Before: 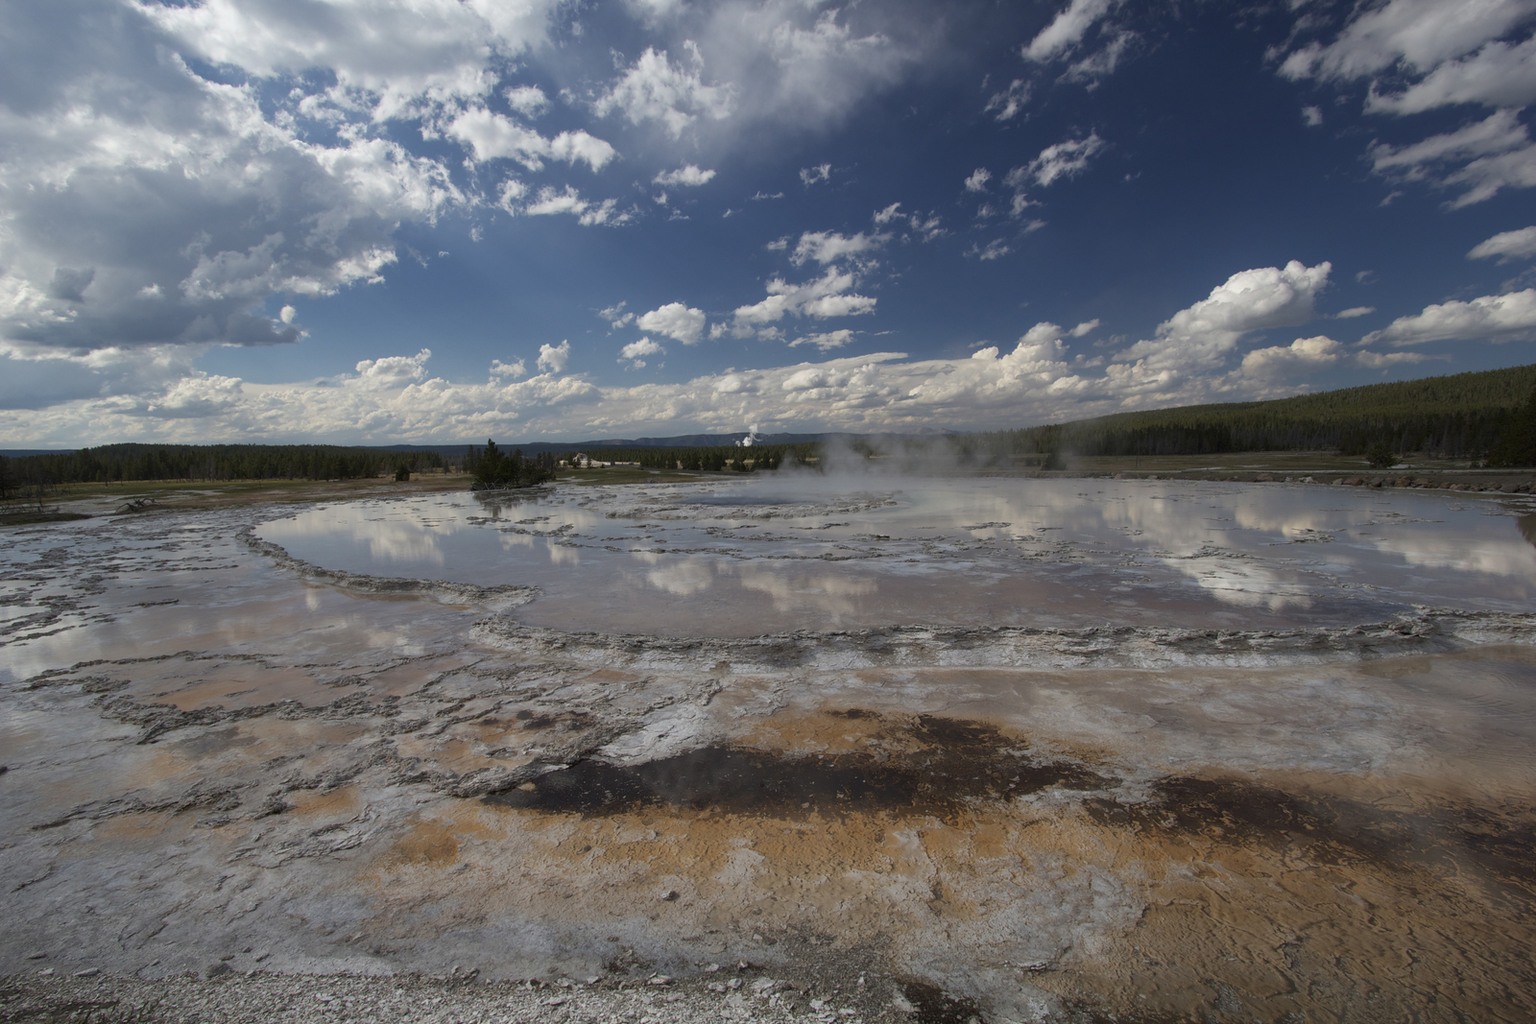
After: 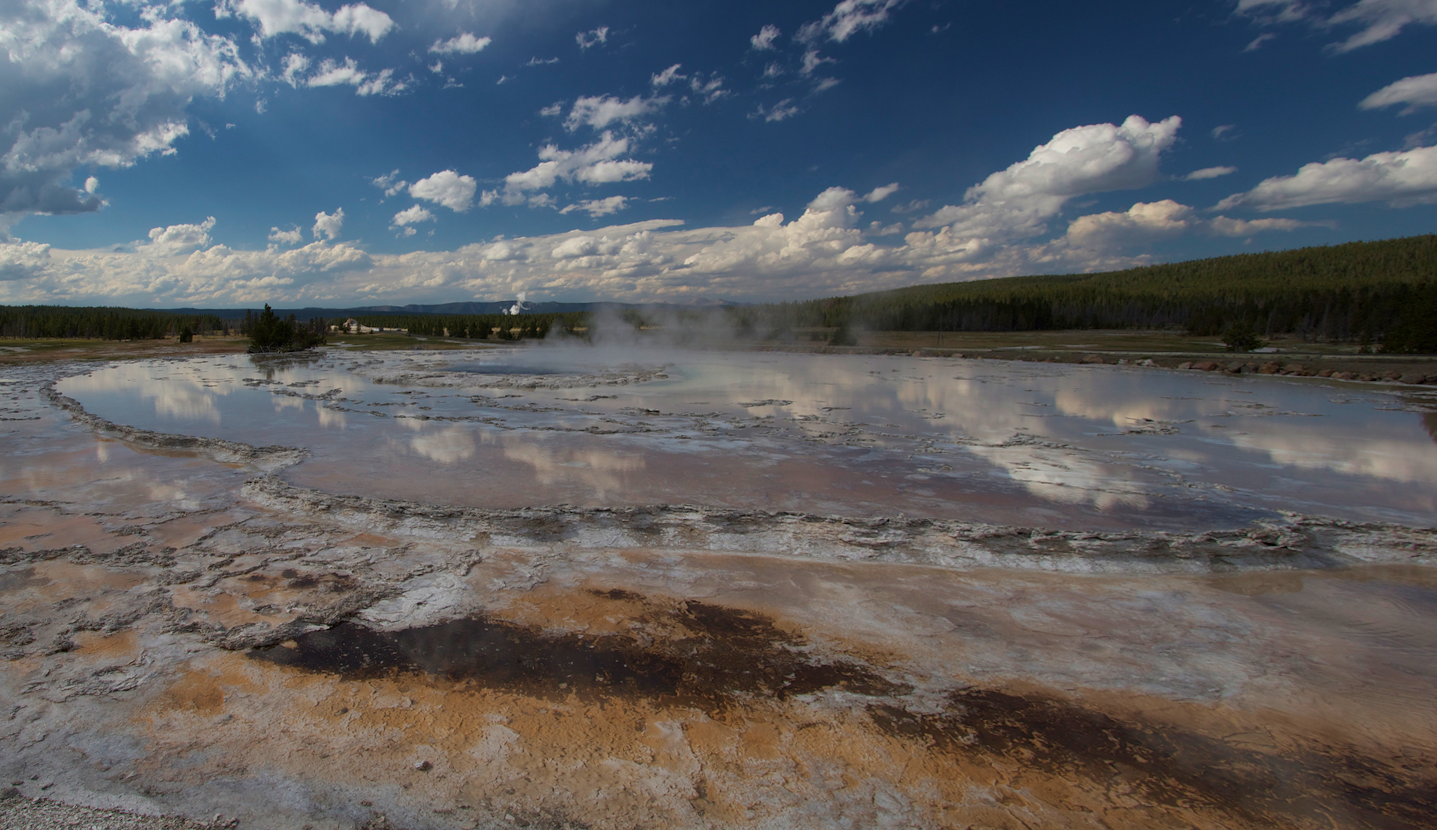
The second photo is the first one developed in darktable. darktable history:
exposure: exposure -0.177 EV, compensate highlight preservation false
rotate and perspective: rotation 1.69°, lens shift (vertical) -0.023, lens shift (horizontal) -0.291, crop left 0.025, crop right 0.988, crop top 0.092, crop bottom 0.842
velvia: on, module defaults
crop and rotate: left 8.262%, top 9.226%
